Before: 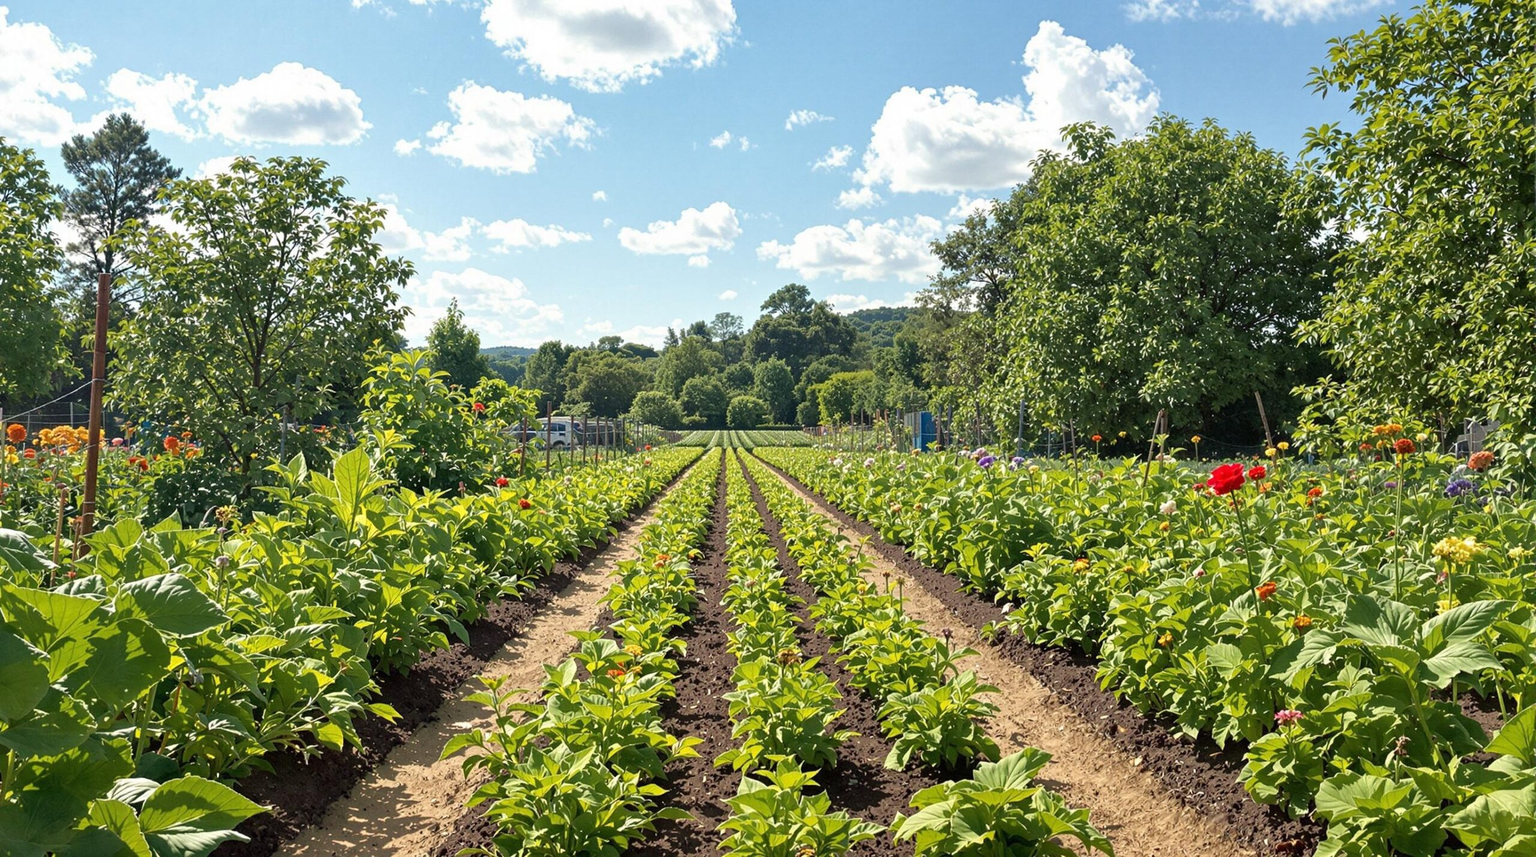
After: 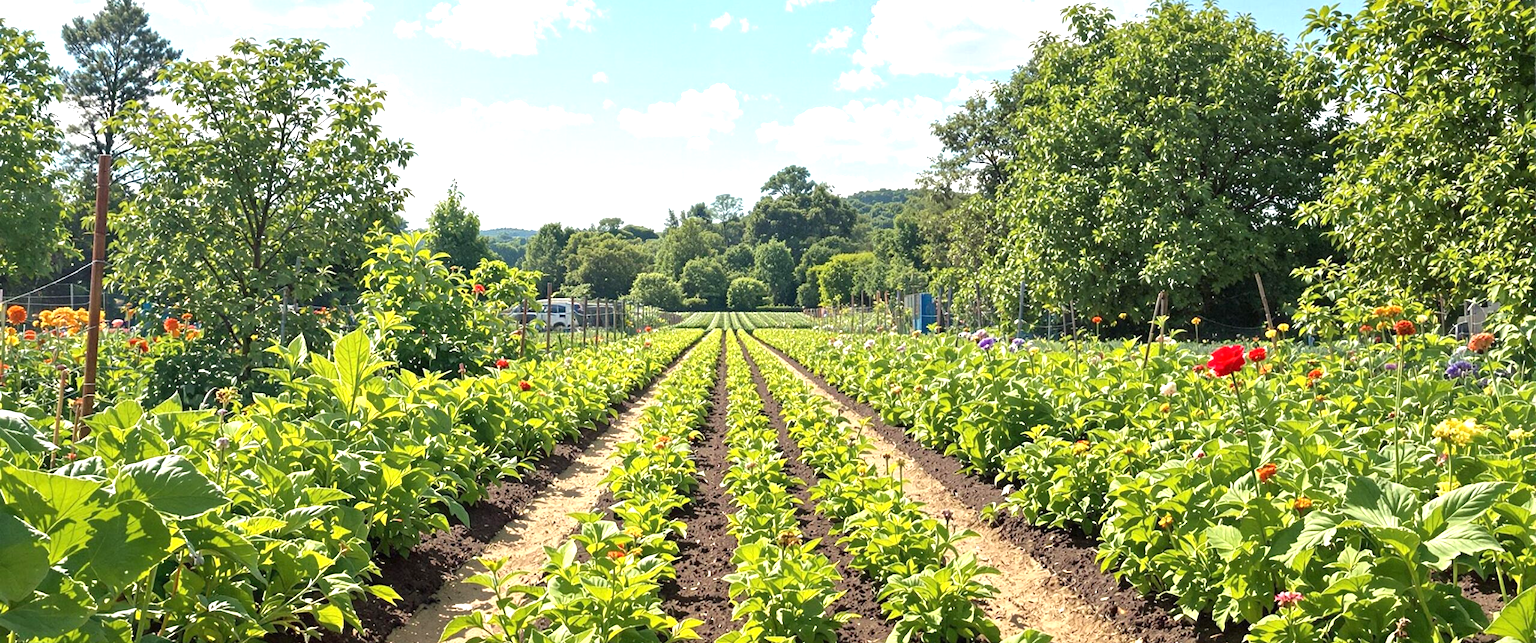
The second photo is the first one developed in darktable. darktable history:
exposure: exposure 0.704 EV, compensate highlight preservation false
crop: top 13.91%, bottom 11.017%
